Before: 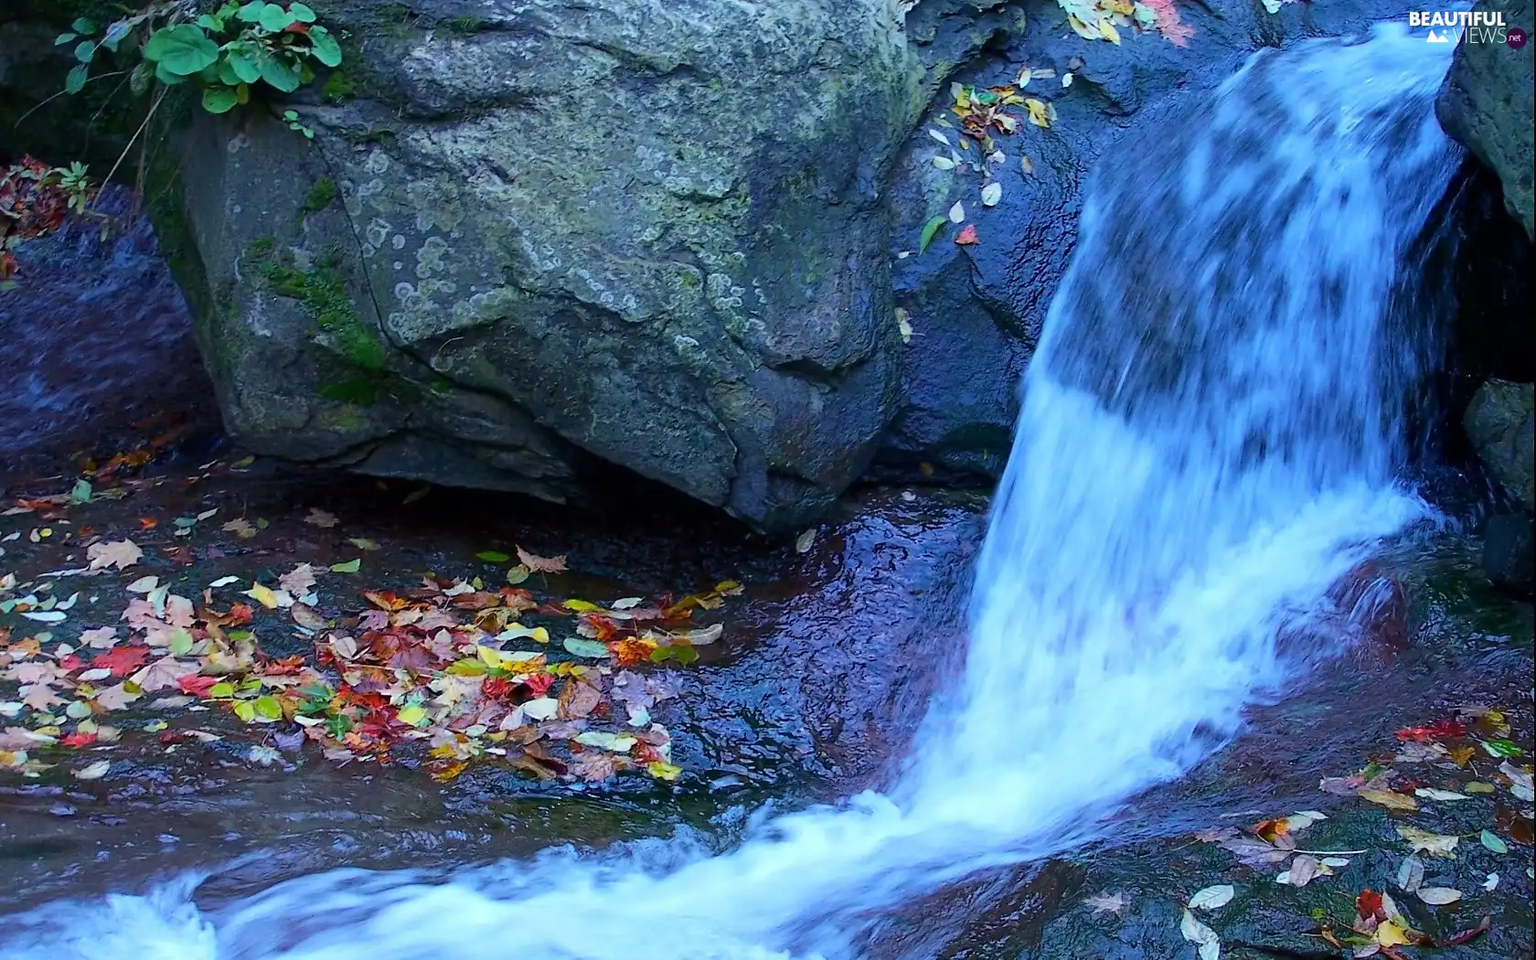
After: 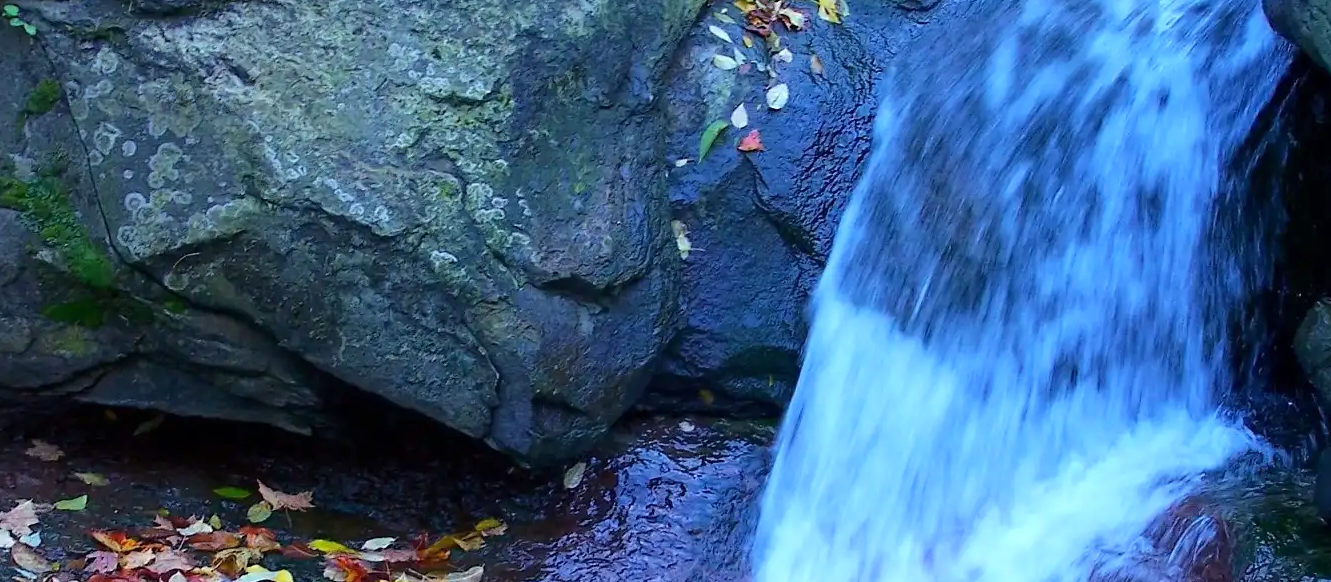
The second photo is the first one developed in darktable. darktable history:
crop: left 18.304%, top 11.124%, right 2.423%, bottom 33.401%
exposure: exposure 0.202 EV, compensate highlight preservation false
